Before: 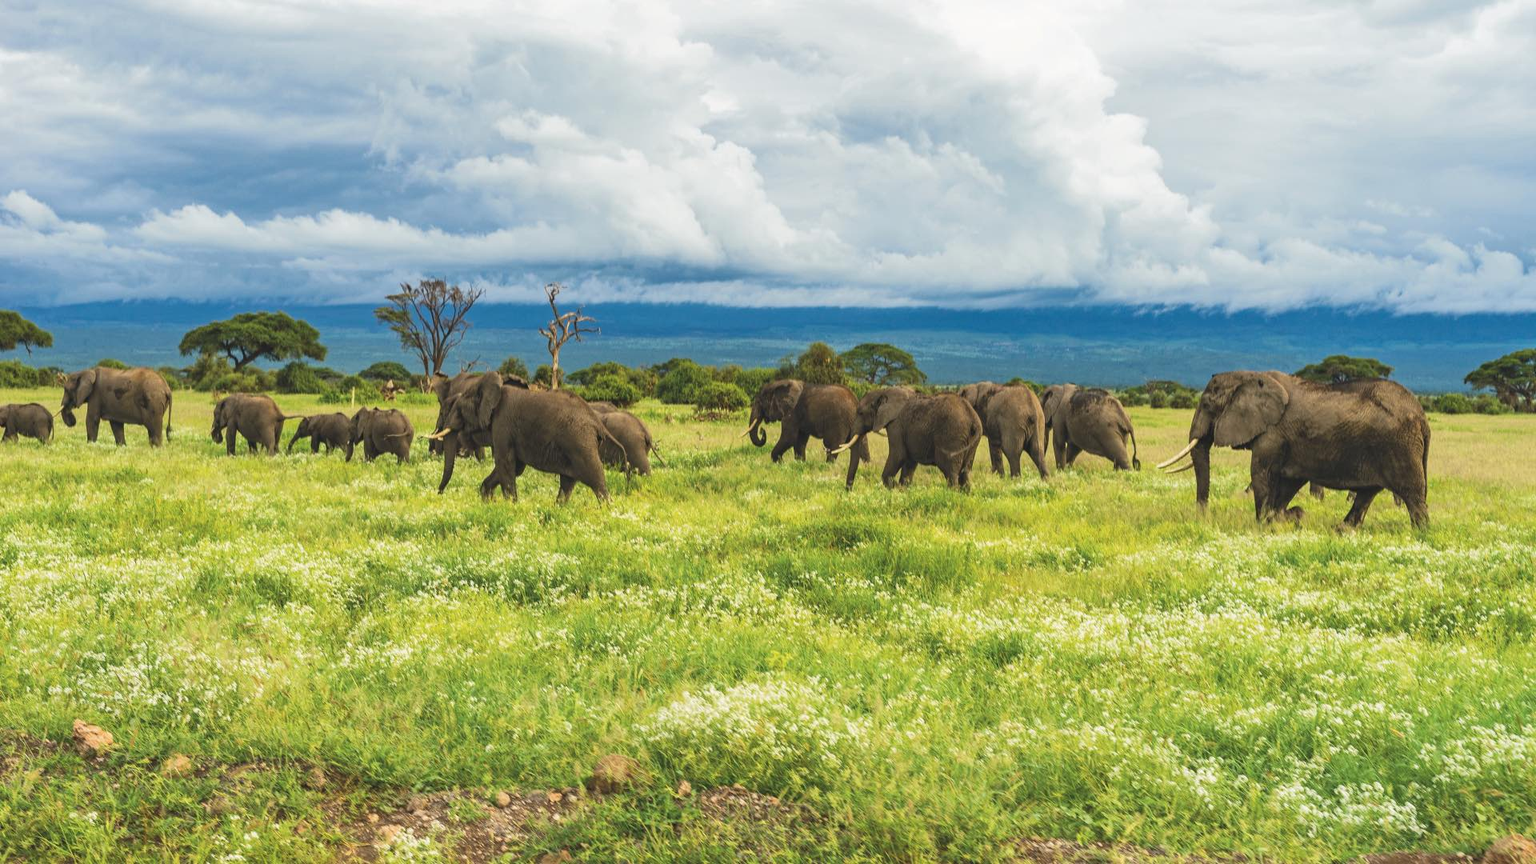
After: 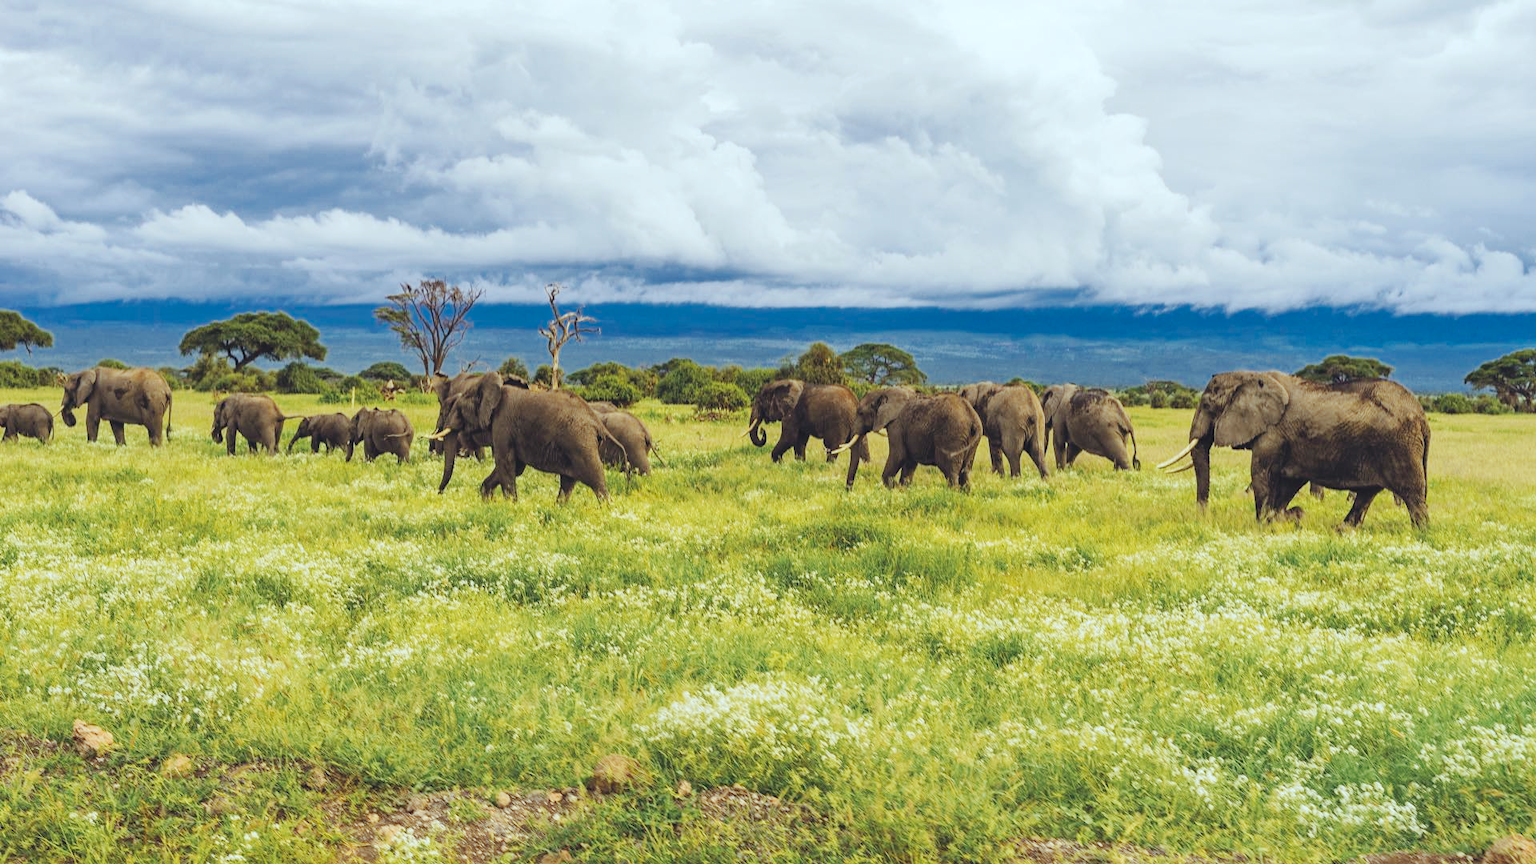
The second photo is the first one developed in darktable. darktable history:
tone curve: curves: ch0 [(0, 0) (0.003, 0.034) (0.011, 0.038) (0.025, 0.046) (0.044, 0.054) (0.069, 0.06) (0.1, 0.079) (0.136, 0.114) (0.177, 0.151) (0.224, 0.213) (0.277, 0.293) (0.335, 0.385) (0.399, 0.482) (0.468, 0.578) (0.543, 0.655) (0.623, 0.724) (0.709, 0.786) (0.801, 0.854) (0.898, 0.922) (1, 1)], preserve colors none
color look up table: target L [95.95, 89.26, 89.39, 82.88, 81.69, 75.37, 75.76, 69.85, 65.47, 61.41, 61.46, 47.37, 44.79, 45.73, 26.12, 200.46, 81.7, 80.4, 67.67, 65.89, 52.44, 46.42, 49.25, 42.3, 37.33, 32.79, 29.81, 27.45, 0.786, 88.3, 81.7, 59.23, 64.61, 58.58, 50.75, 57.81, 41.01, 44.34, 40.78, 35.34, 32.15, 23.02, 13.19, 88.38, 70.18, 50.59, 47.96, 40.19, 30.84], target a [-10.9, -27.11, -32.42, -59.97, -45.78, -8.24, -12.19, -68.91, -67.45, -45.05, -5.355, -20.53, -35.79, -18.99, -20.68, 0, -5.561, 9.093, 31.59, 39.3, 0.326, 61.01, 21.28, 29.89, 38.39, 43.2, 5.783, 4.109, -0.581, 14.72, -0.723, 42.22, 72.26, 68.12, 13.31, 30.24, 36.04, 69.09, 45.28, 41.9, 48.14, 15.79, 27.18, -35.18, -21.2, -18.91, -3.882, -15.94, -3.335], target b [8.416, 24.84, 65.24, 6.673, -7.635, 62.63, 37.91, 37.49, 49.29, 17.79, 6.387, 36.46, 26.03, 11.49, 14.77, 0, 83.57, 3.105, 55.36, 28.43, 24.73, 22.76, 2.852, 34.35, 6.307, 25.2, 7.493, 25.16, -8.353, -15.19, -14.83, -8.185, -52.23, -30.86, -70.48, -24.86, -54.81, -42.33, -80.37, -11.84, -55.68, -39.27, -23.66, -16.68, -35.88, -35.76, -36.6, -11.02, -19.06], num patches 49
